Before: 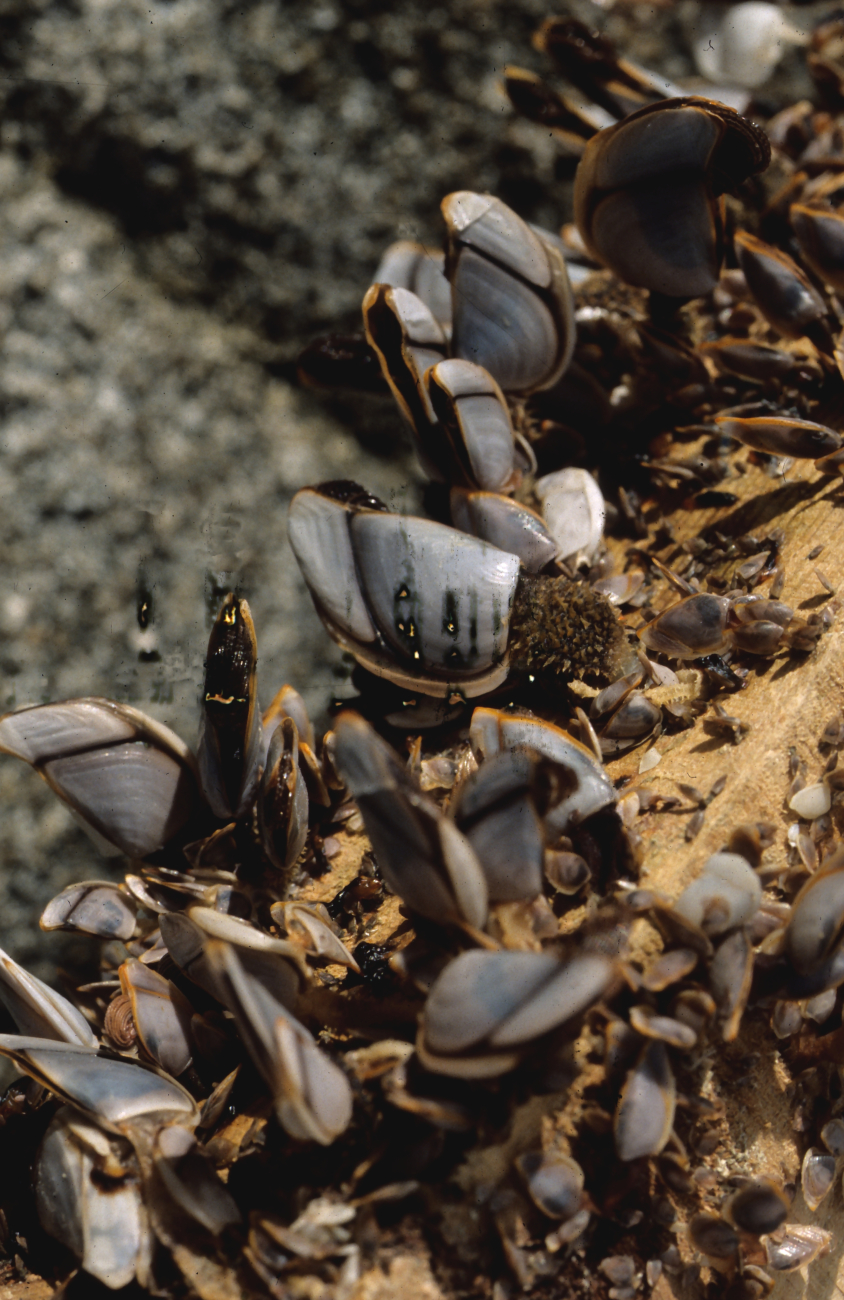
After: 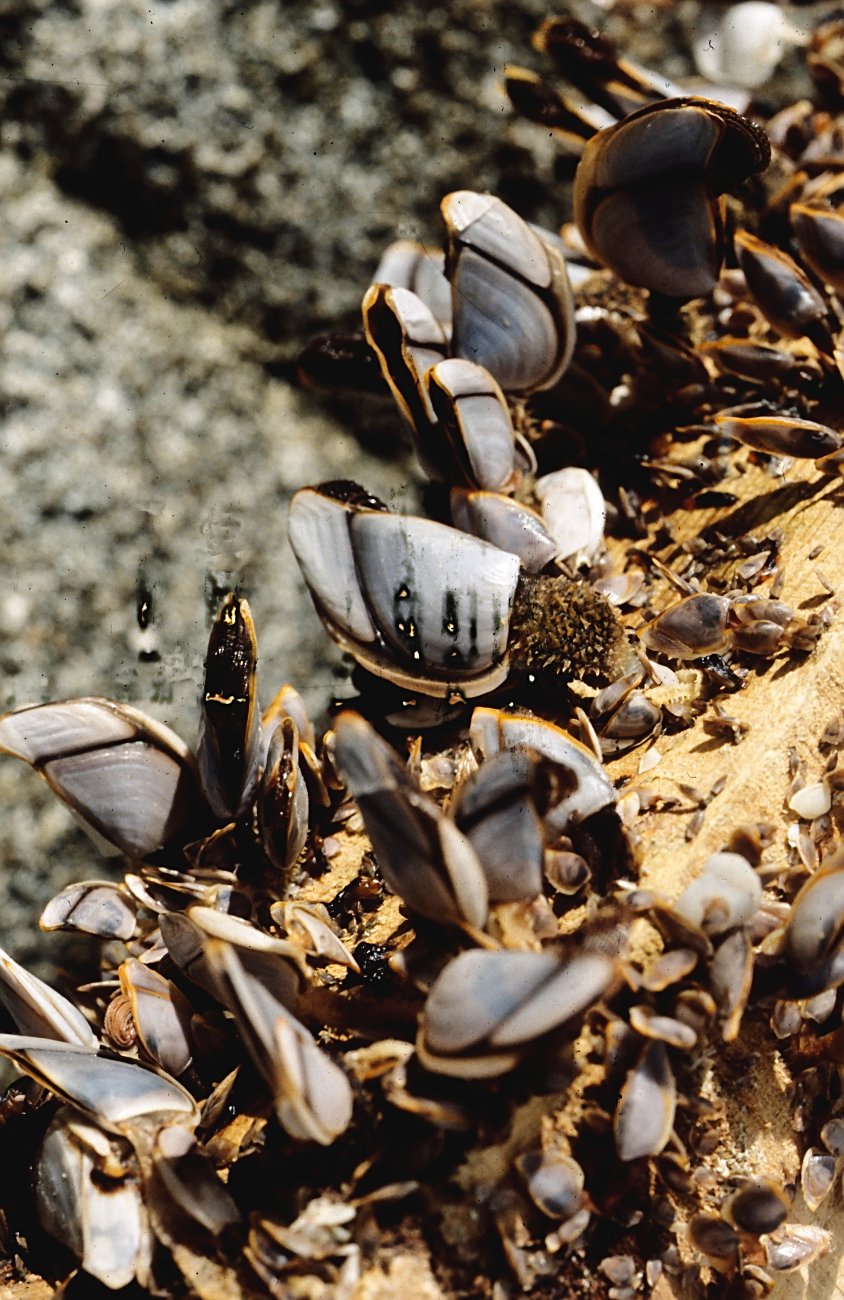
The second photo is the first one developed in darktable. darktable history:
sharpen: on, module defaults
base curve: curves: ch0 [(0, 0) (0.008, 0.007) (0.022, 0.029) (0.048, 0.089) (0.092, 0.197) (0.191, 0.399) (0.275, 0.534) (0.357, 0.65) (0.477, 0.78) (0.542, 0.833) (0.799, 0.973) (1, 1)], preserve colors none
